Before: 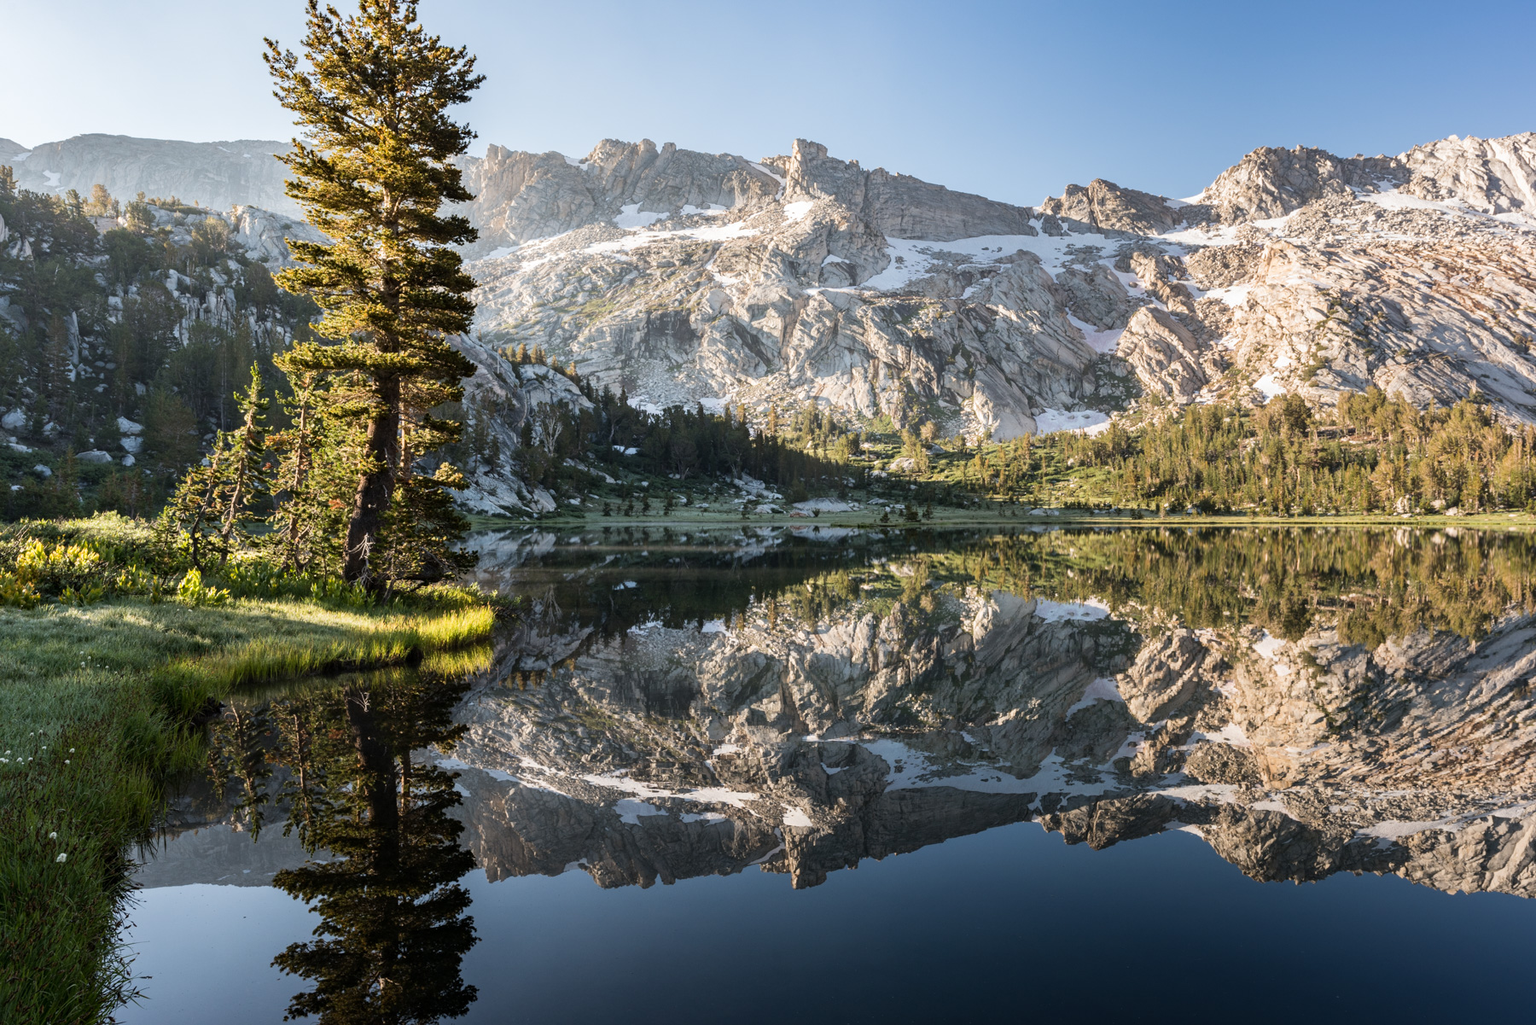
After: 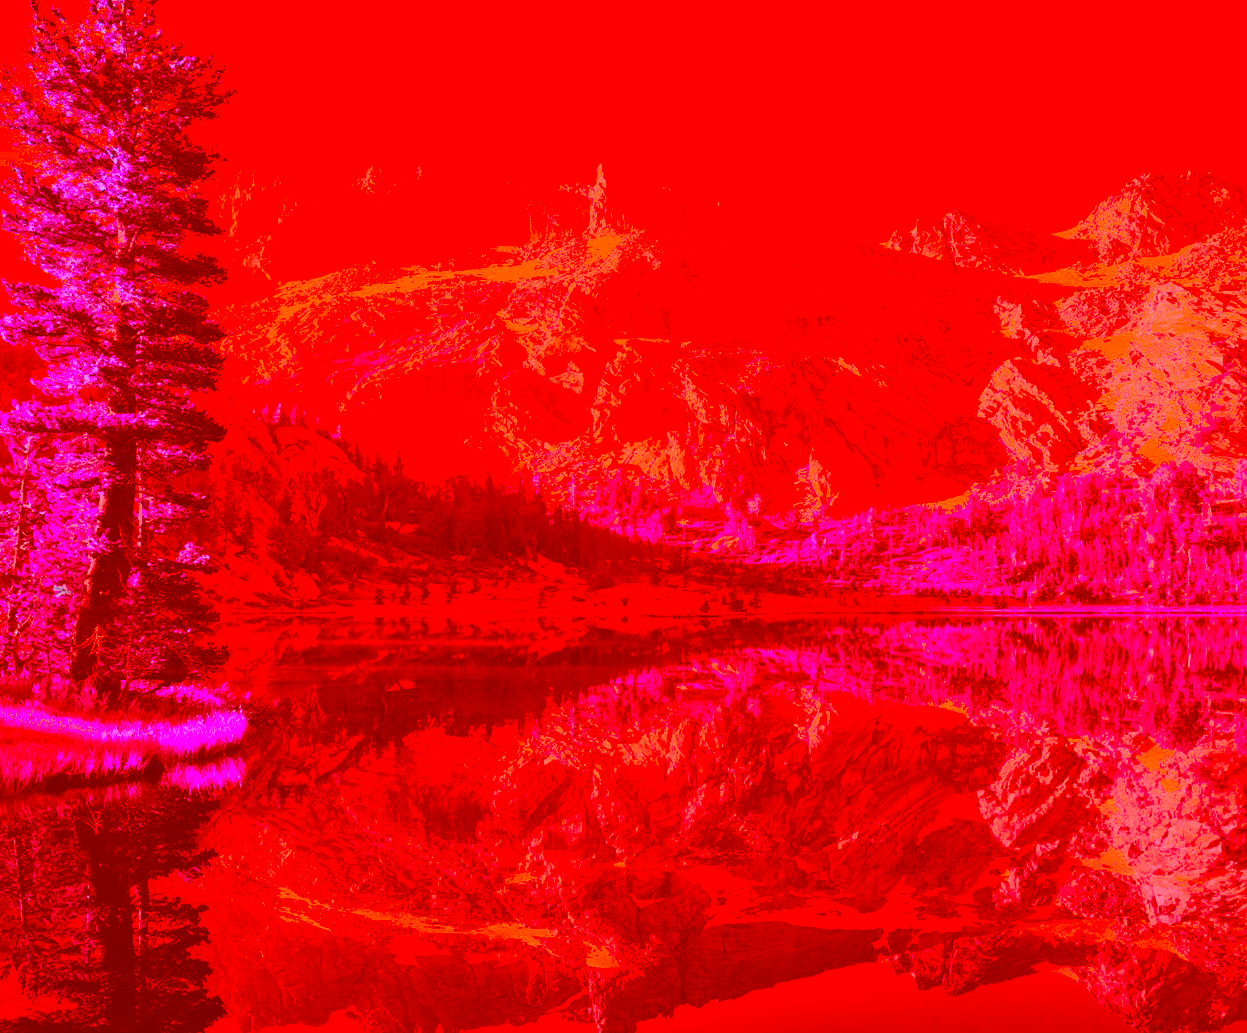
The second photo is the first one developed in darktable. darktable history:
color correction: highlights a* -39.68, highlights b* -40, shadows a* -40, shadows b* -40, saturation -3
crop: left 18.479%, right 12.2%, bottom 13.971%
